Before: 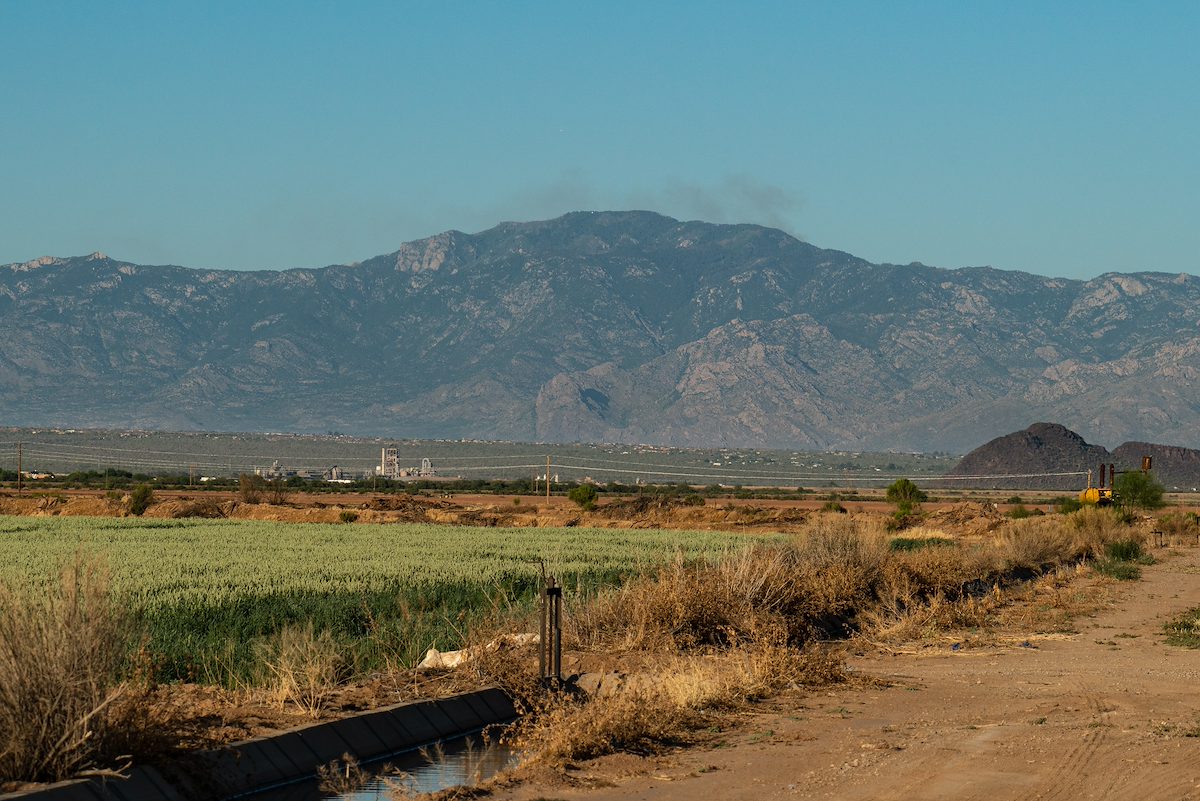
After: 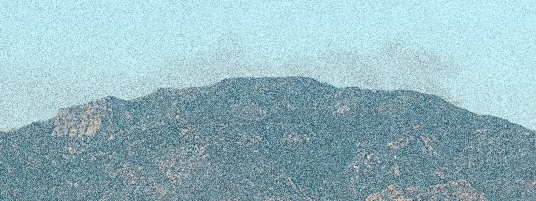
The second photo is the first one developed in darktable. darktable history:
crop: left 28.64%, top 16.832%, right 26.637%, bottom 58.055%
grain: coarseness 30.02 ISO, strength 100%
tone equalizer: -8 EV -0.417 EV, -7 EV -0.389 EV, -6 EV -0.333 EV, -5 EV -0.222 EV, -3 EV 0.222 EV, -2 EV 0.333 EV, -1 EV 0.389 EV, +0 EV 0.417 EV, edges refinement/feathering 500, mask exposure compensation -1.57 EV, preserve details no
color zones: curves: ch0 [(0.018, 0.548) (0.197, 0.654) (0.425, 0.447) (0.605, 0.658) (0.732, 0.579)]; ch1 [(0.105, 0.531) (0.224, 0.531) (0.386, 0.39) (0.618, 0.456) (0.732, 0.456) (0.956, 0.421)]; ch2 [(0.039, 0.583) (0.215, 0.465) (0.399, 0.544) (0.465, 0.548) (0.614, 0.447) (0.724, 0.43) (0.882, 0.623) (0.956, 0.632)]
exposure: compensate highlight preservation false
tone curve: curves: ch0 [(0, 0) (0.003, 0.019) (0.011, 0.022) (0.025, 0.025) (0.044, 0.04) (0.069, 0.069) (0.1, 0.108) (0.136, 0.152) (0.177, 0.199) (0.224, 0.26) (0.277, 0.321) (0.335, 0.392) (0.399, 0.472) (0.468, 0.547) (0.543, 0.624) (0.623, 0.713) (0.709, 0.786) (0.801, 0.865) (0.898, 0.939) (1, 1)], preserve colors none
